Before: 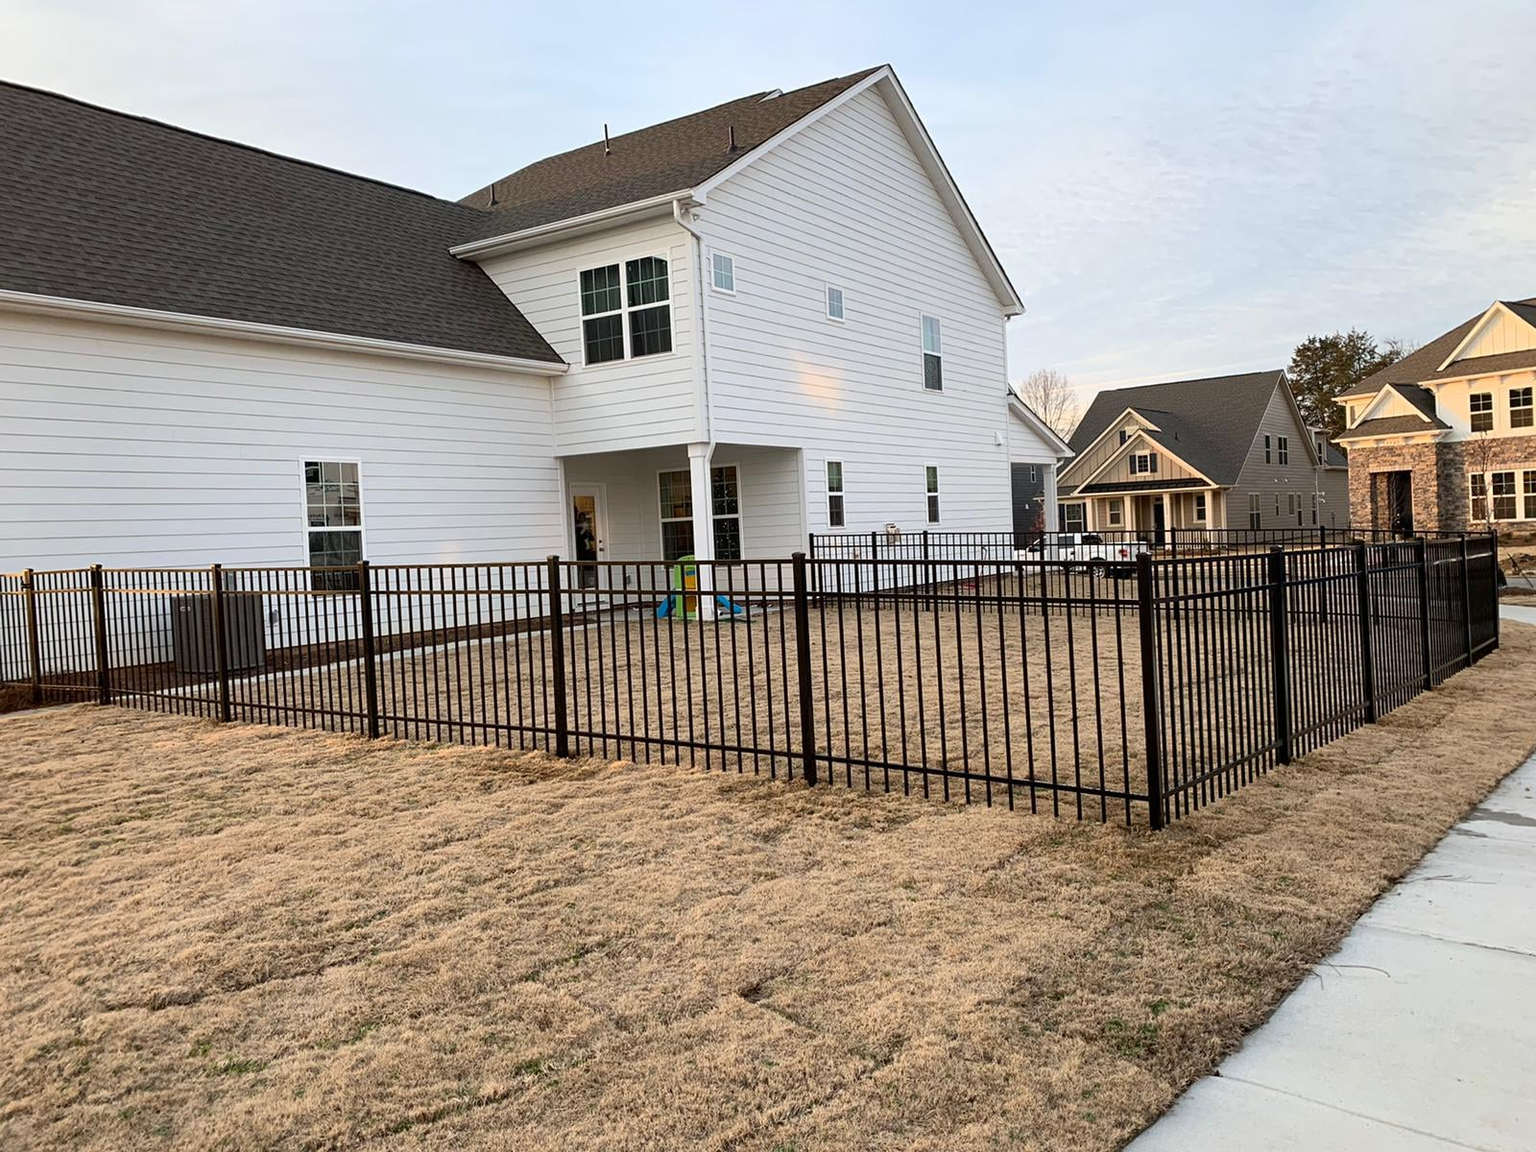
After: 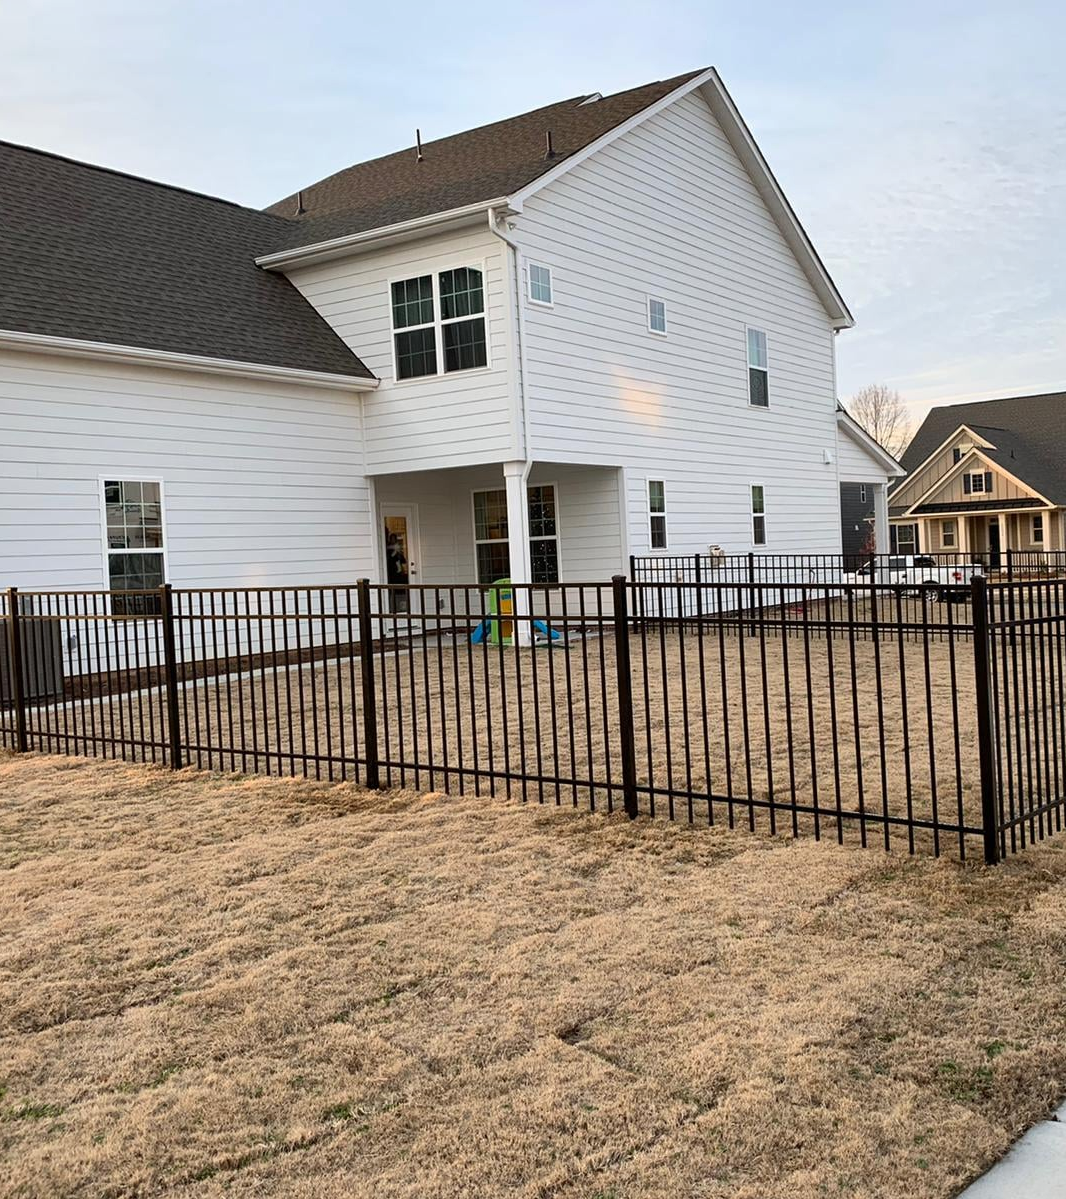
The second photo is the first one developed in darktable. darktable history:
shadows and highlights: shadows 32, highlights -32, soften with gaussian
crop and rotate: left 13.409%, right 19.924%
